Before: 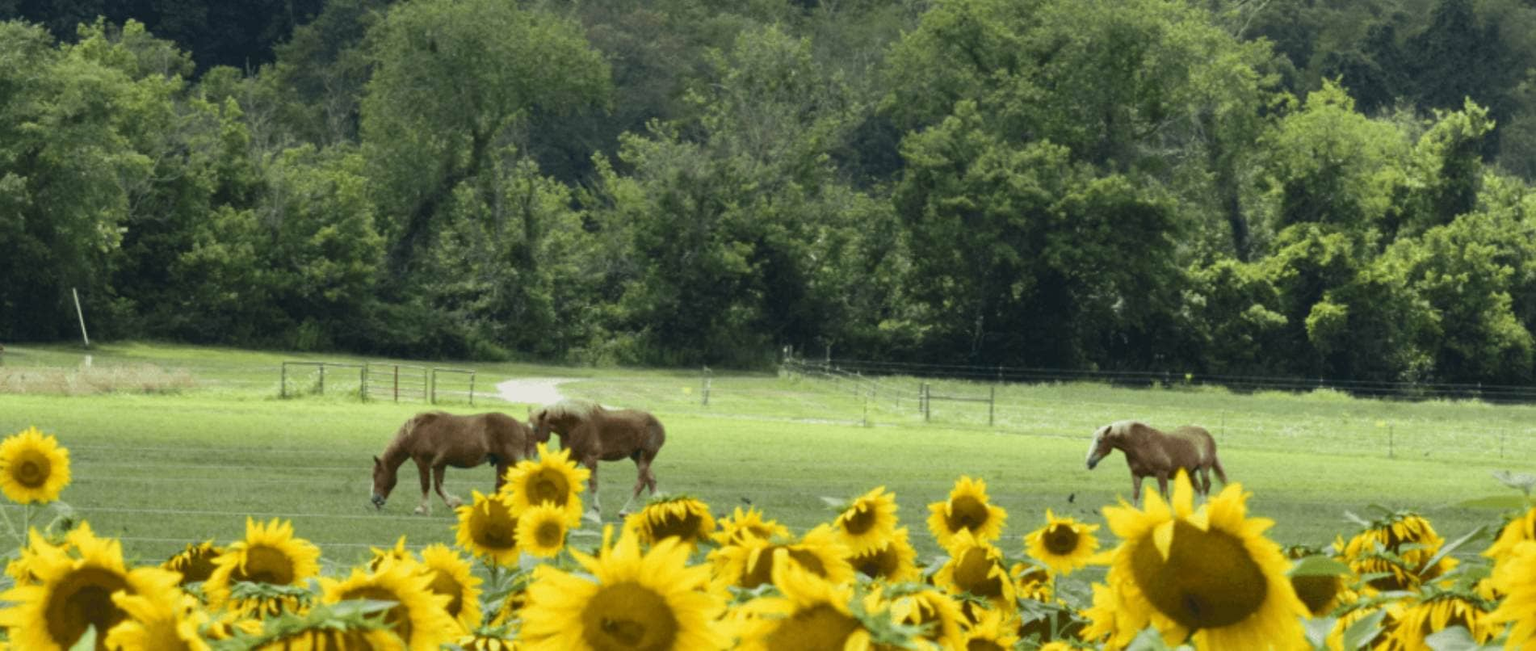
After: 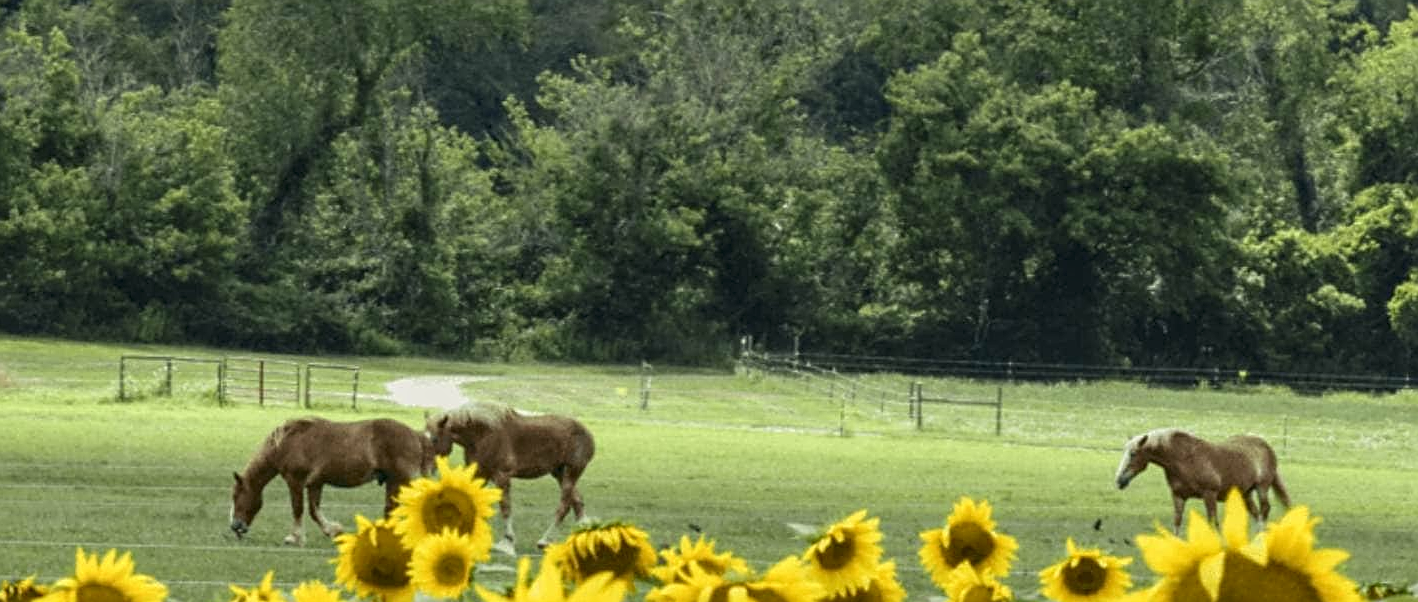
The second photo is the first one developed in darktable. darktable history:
crop and rotate: left 12.116%, top 11.424%, right 13.298%, bottom 13.819%
sharpen: amount 0.6
local contrast: detail 130%
